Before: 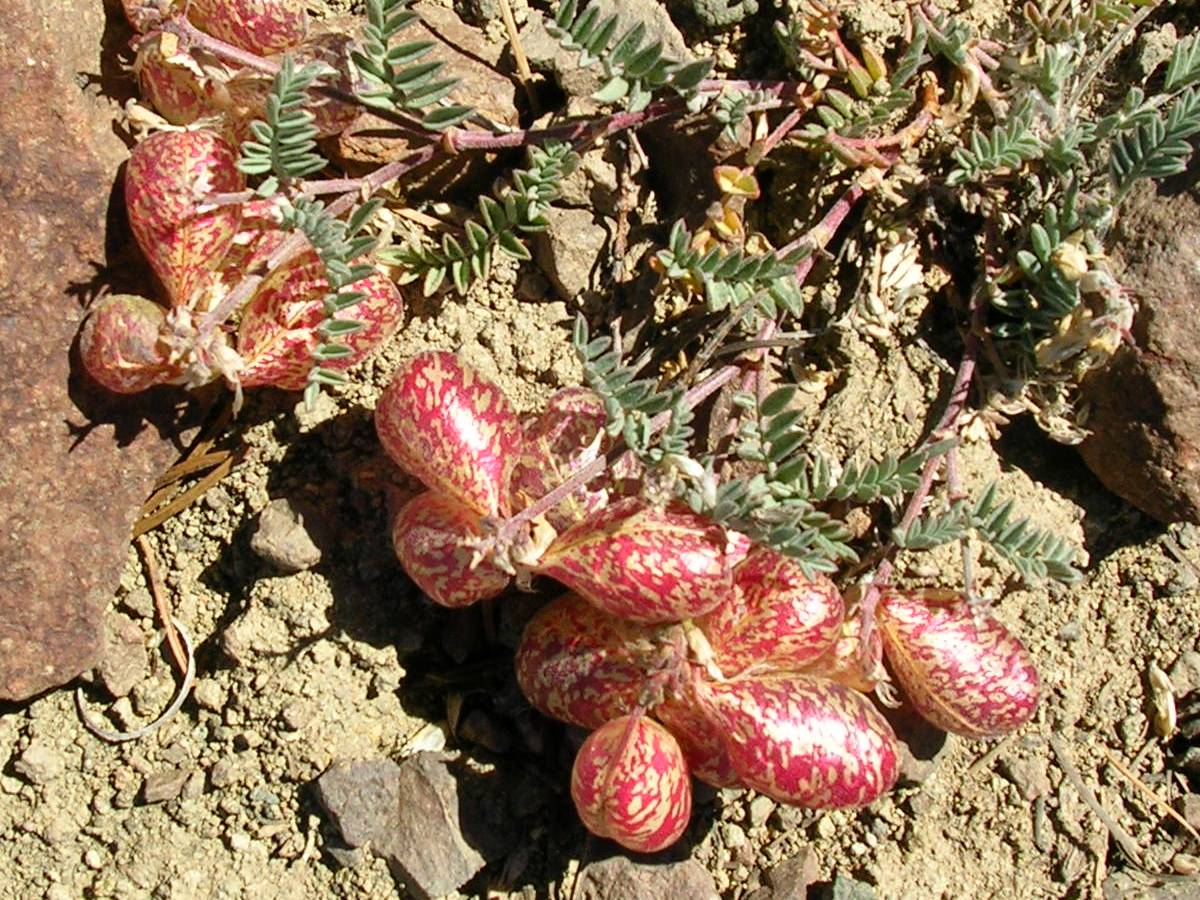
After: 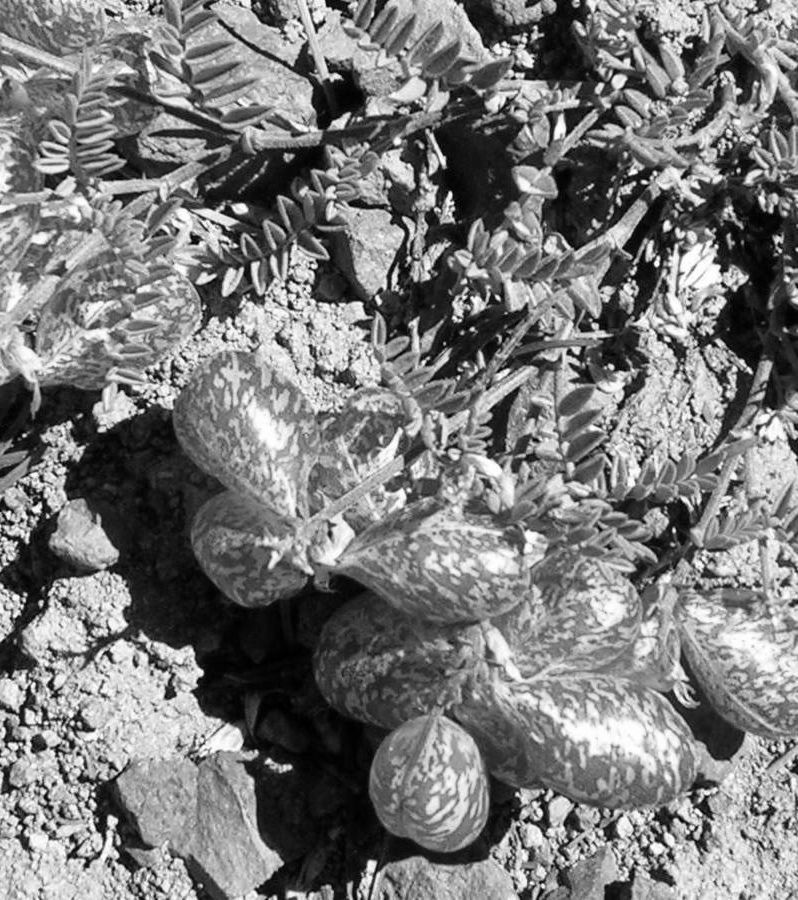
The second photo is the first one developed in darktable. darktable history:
crop: left 16.899%, right 16.556%
contrast brightness saturation: saturation -0.05
monochrome: size 3.1
